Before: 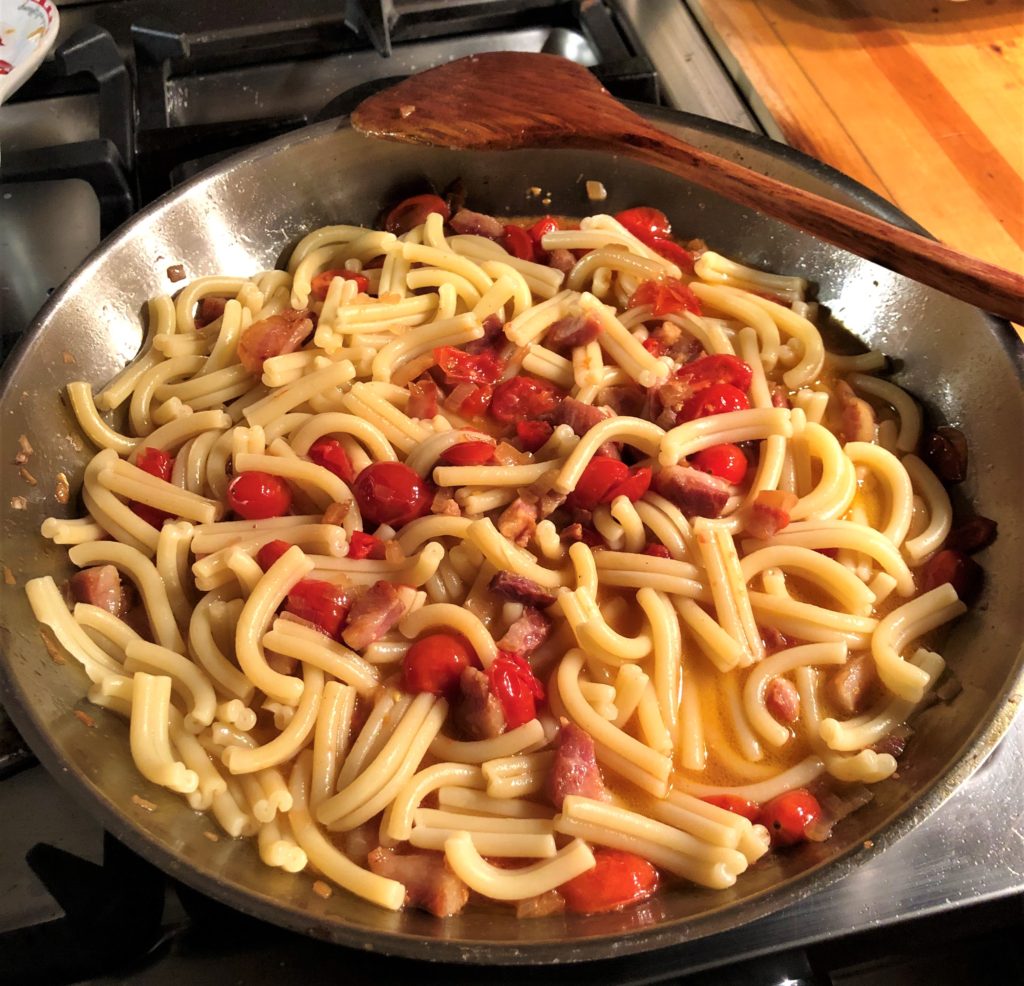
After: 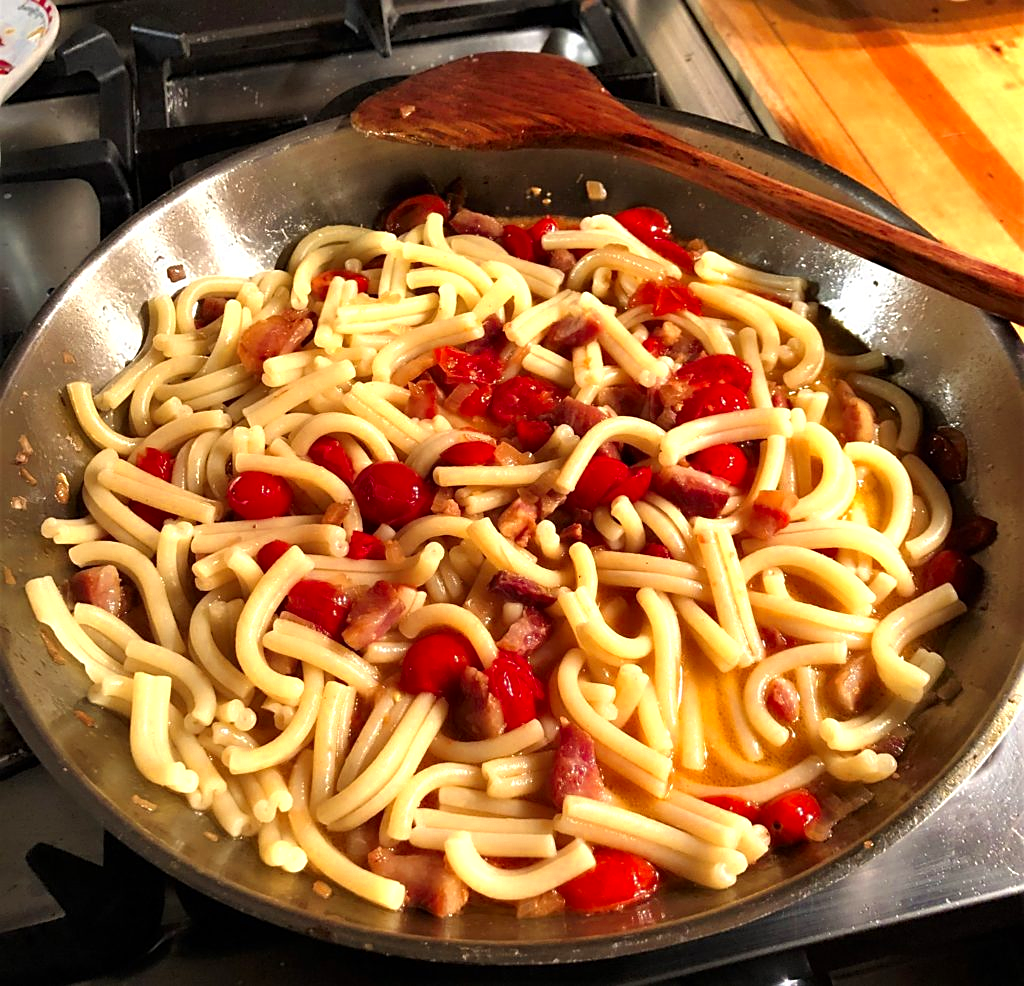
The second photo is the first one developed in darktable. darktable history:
color zones: curves: ch0 [(0.004, 0.305) (0.261, 0.623) (0.389, 0.399) (0.708, 0.571) (0.947, 0.34)]; ch1 [(0.025, 0.645) (0.229, 0.584) (0.326, 0.551) (0.484, 0.262) (0.757, 0.643)]
sharpen: on, module defaults
